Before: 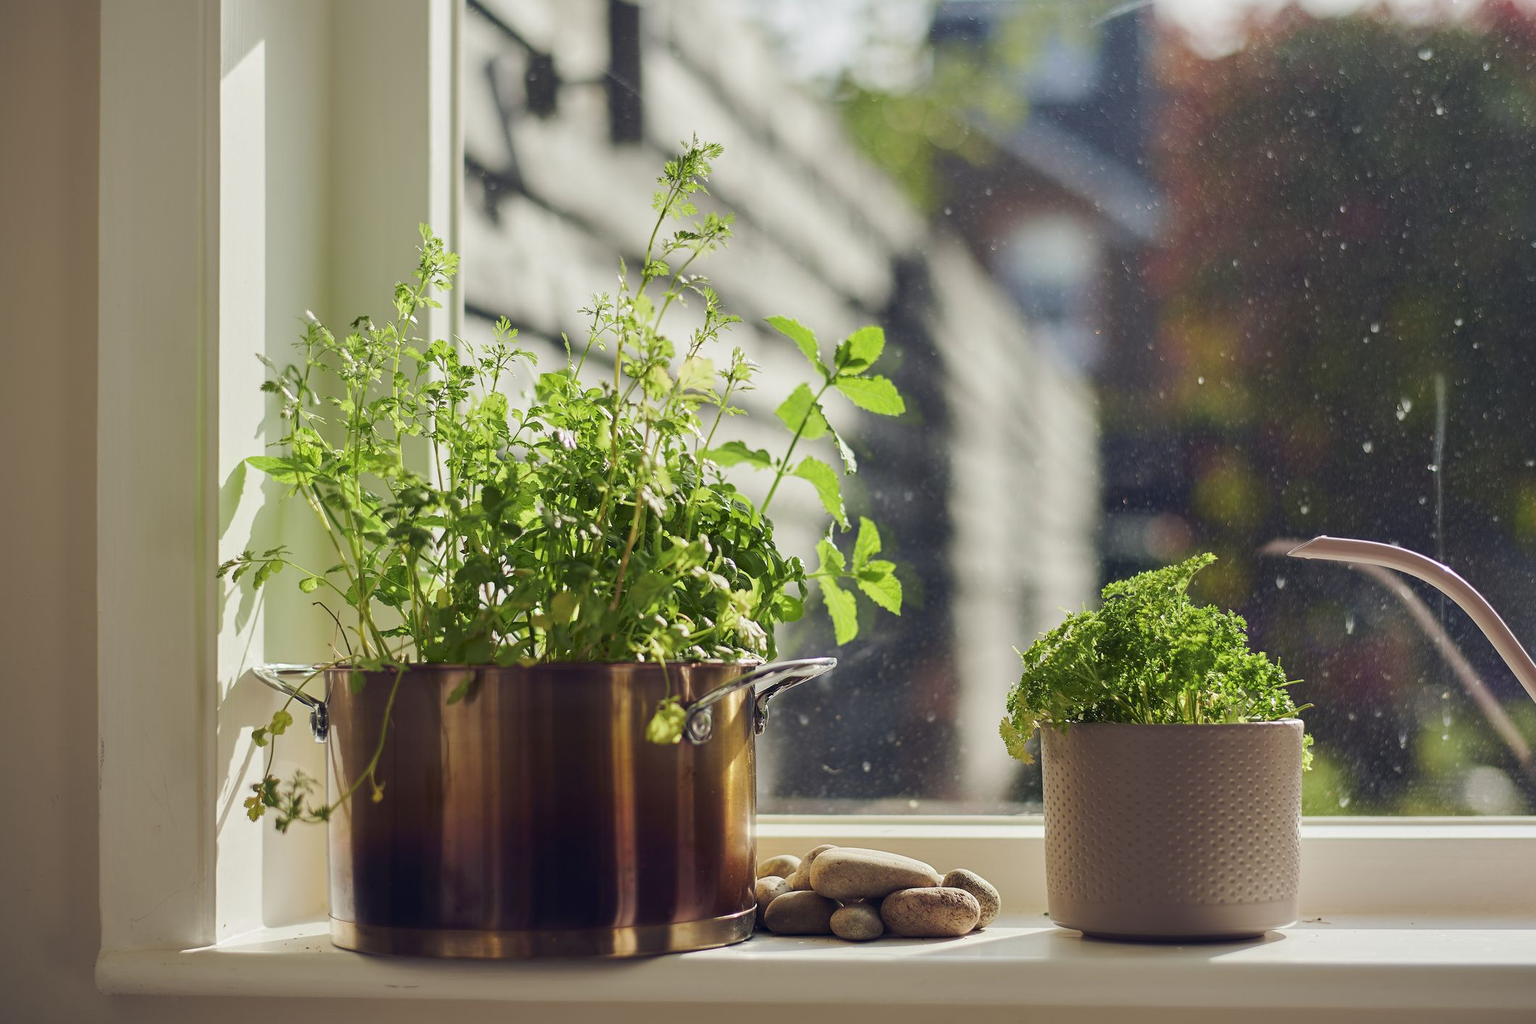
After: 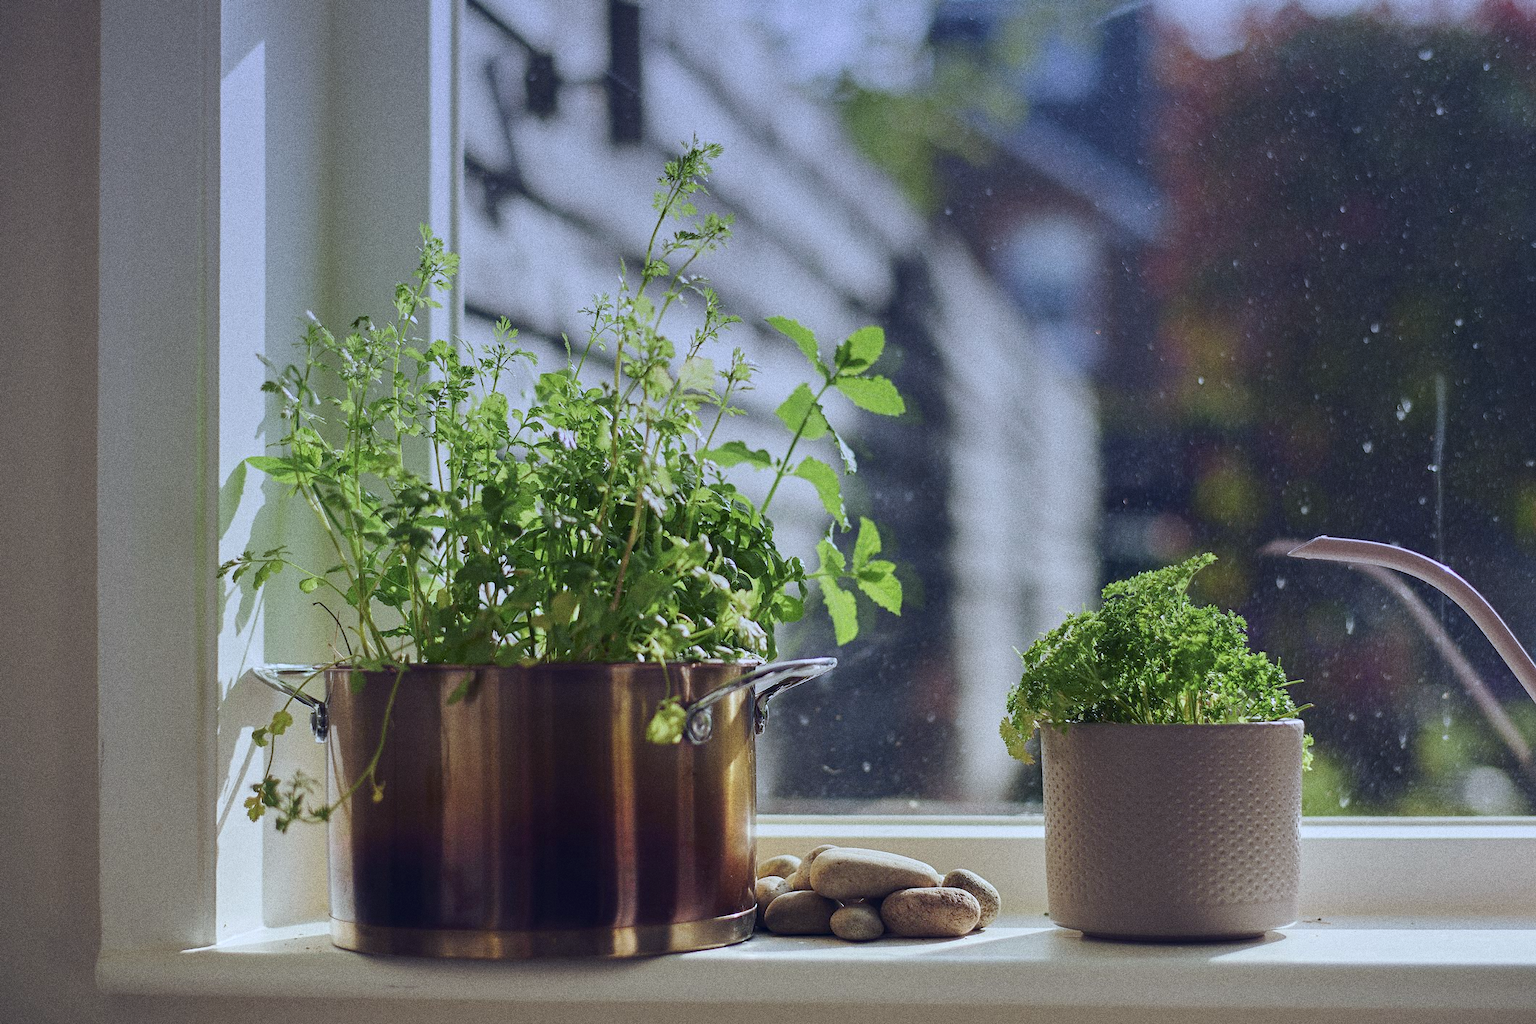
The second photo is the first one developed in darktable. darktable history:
grain: coarseness 0.09 ISO, strength 40%
graduated density: hue 238.83°, saturation 50%
color calibration: x 0.372, y 0.386, temperature 4283.97 K
